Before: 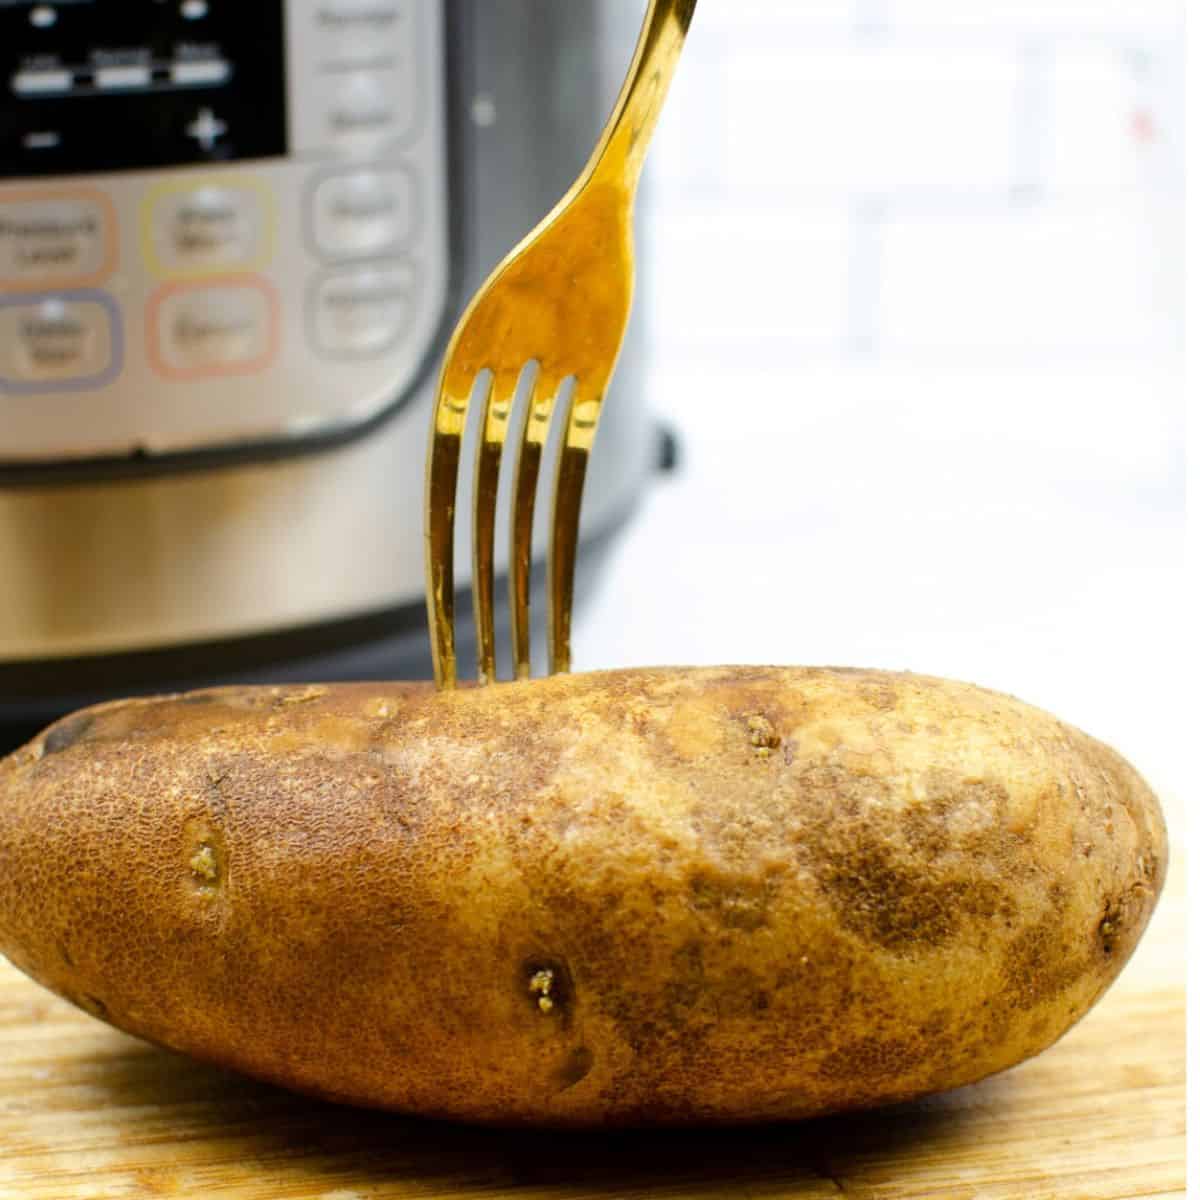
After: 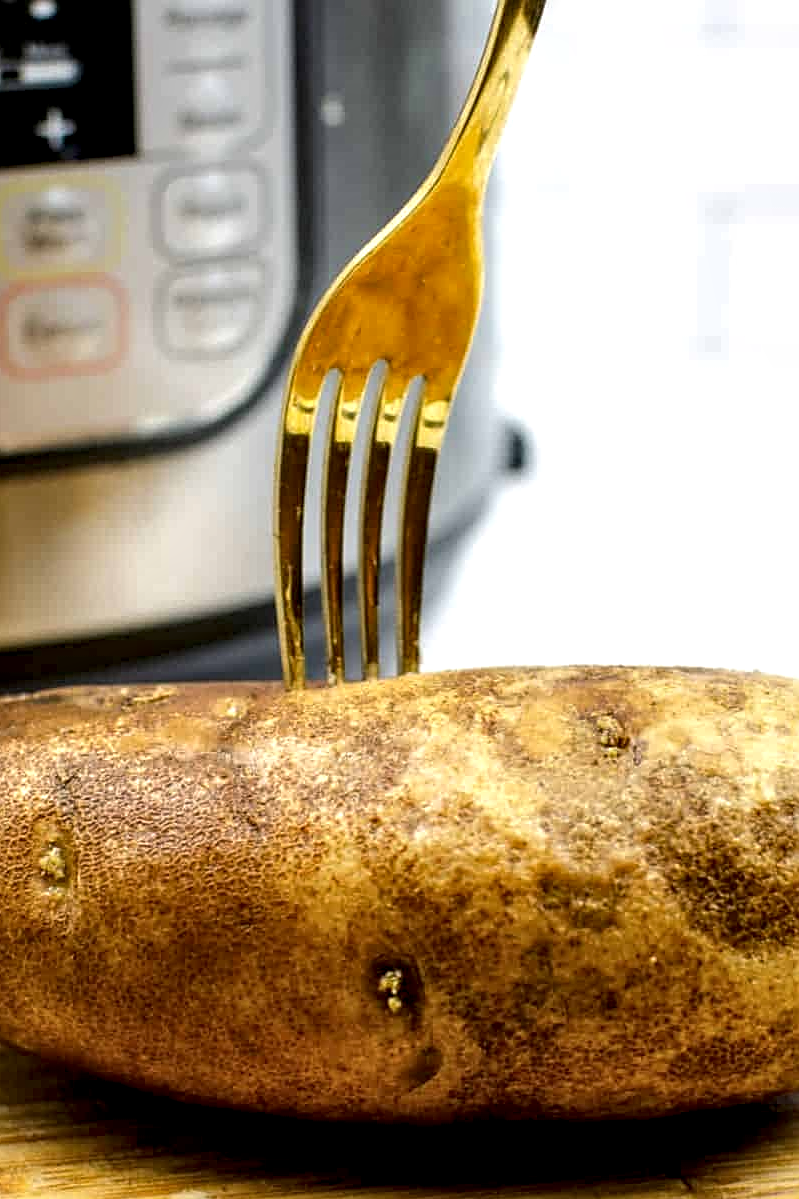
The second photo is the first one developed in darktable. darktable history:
crop and rotate: left 12.619%, right 20.762%
sharpen: on, module defaults
local contrast: detail 160%
